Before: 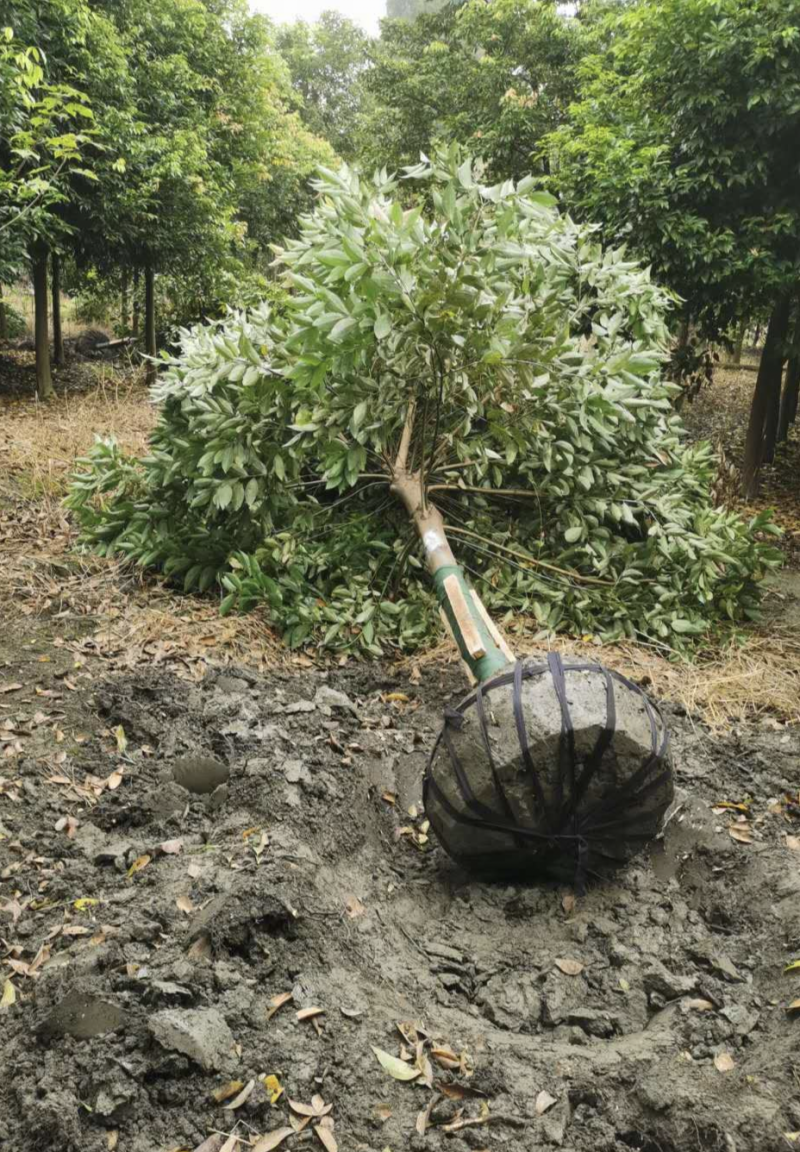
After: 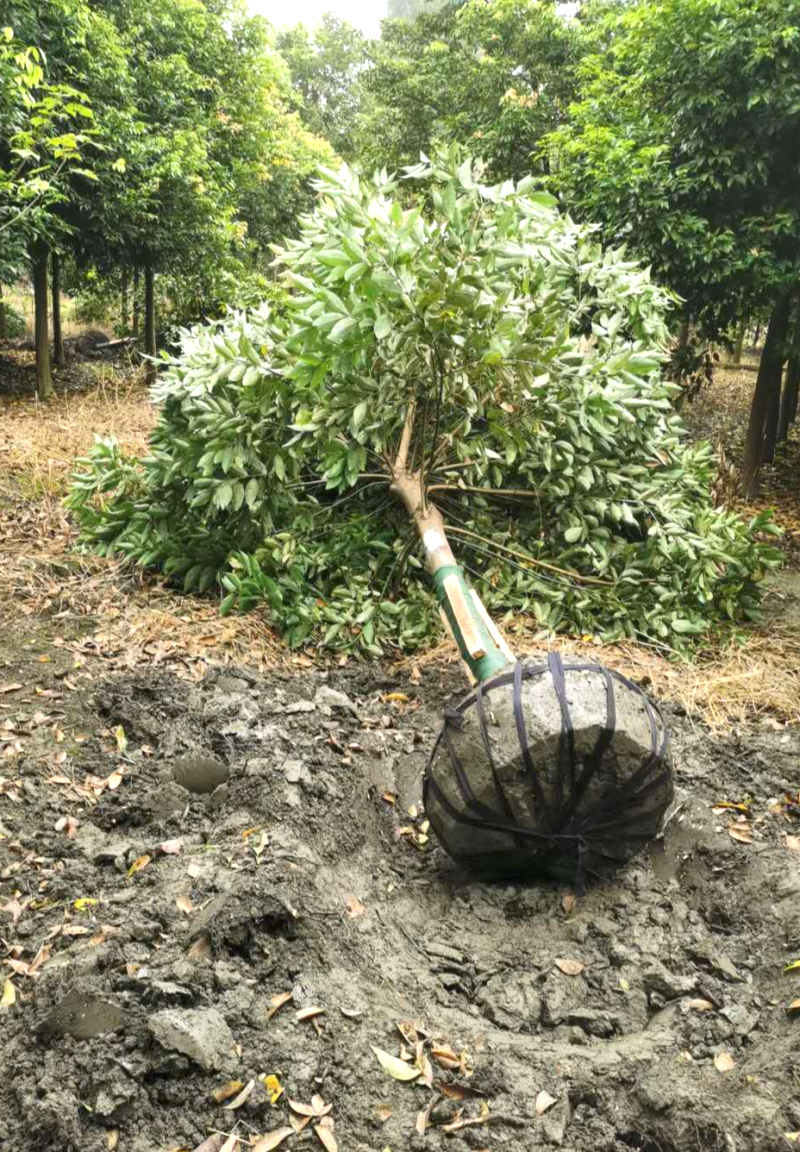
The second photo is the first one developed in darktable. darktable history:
exposure: black level correction 0.001, exposure 0.5 EV, compensate highlight preservation false
local contrast: highlights 106%, shadows 98%, detail 119%, midtone range 0.2
